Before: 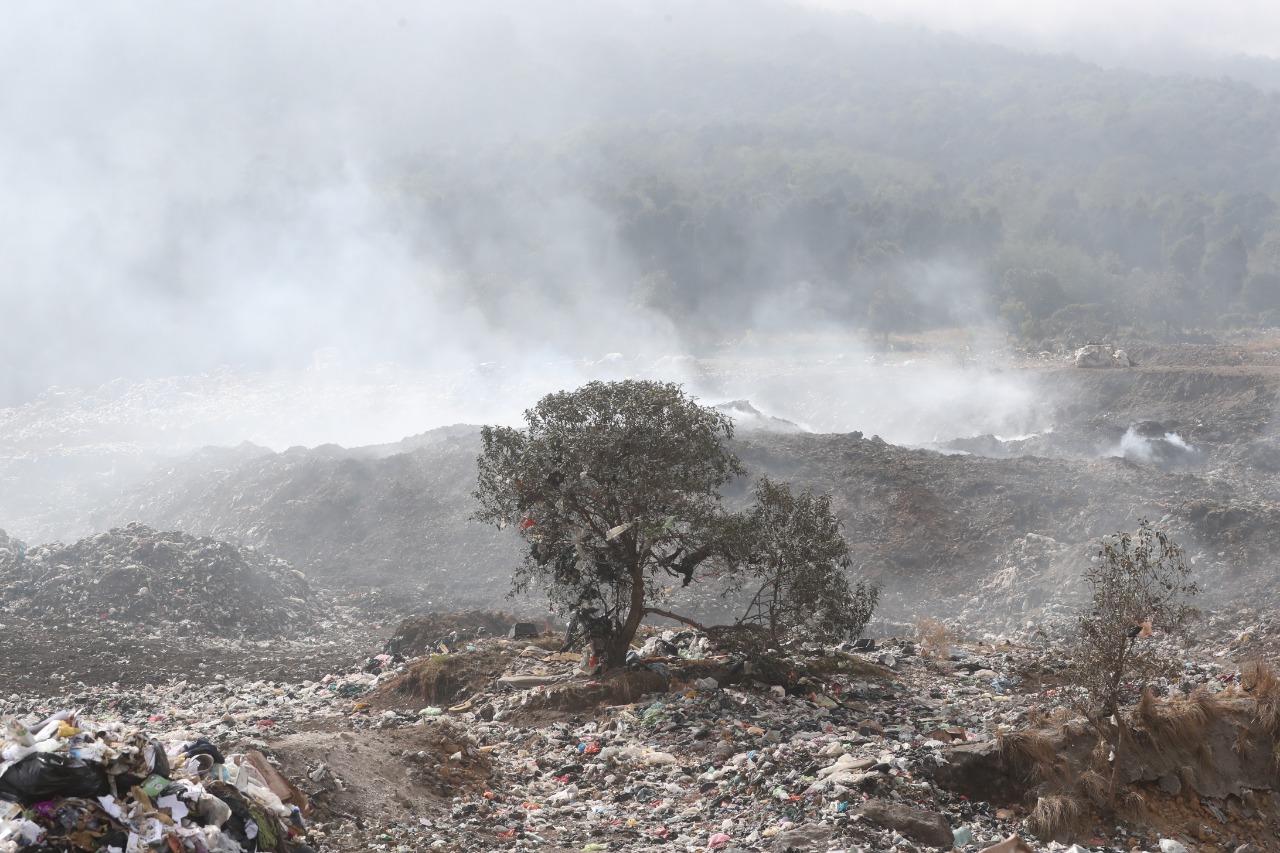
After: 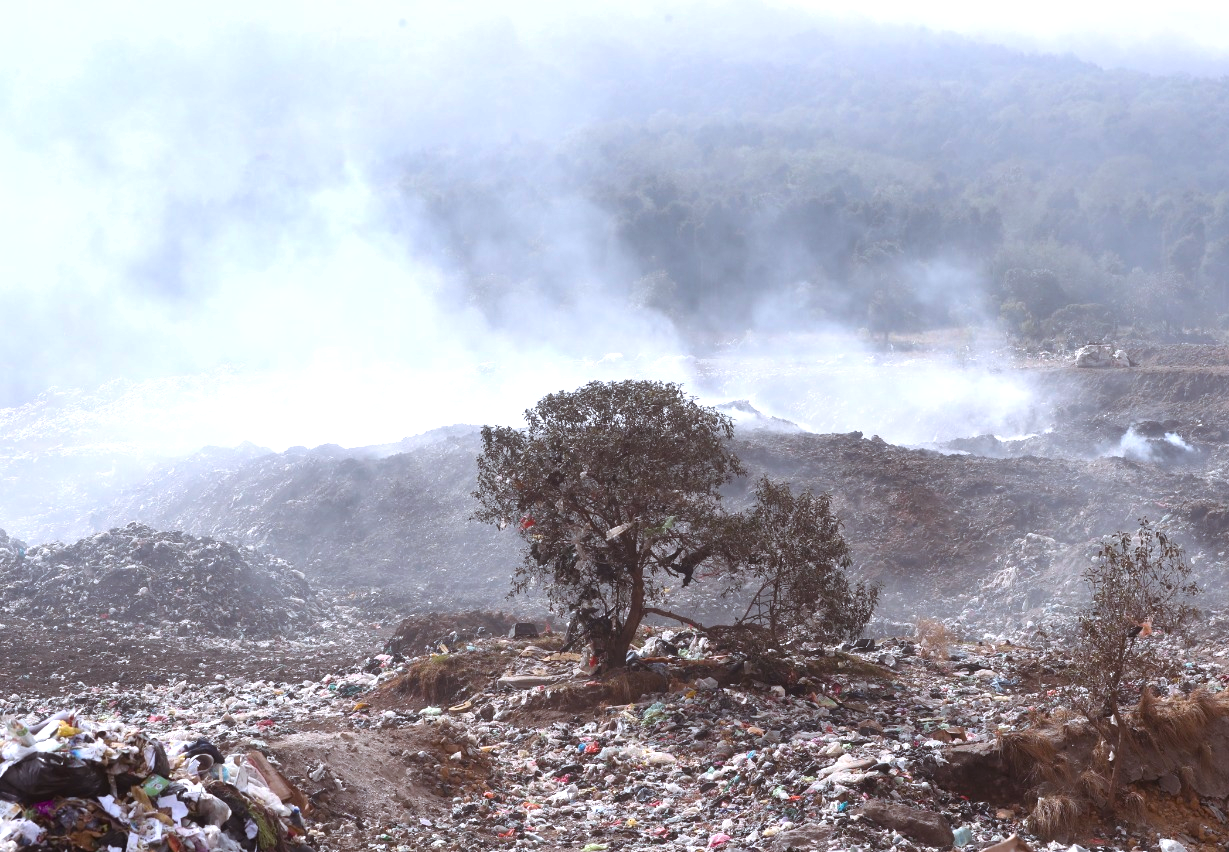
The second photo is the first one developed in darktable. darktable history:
shadows and highlights: shadows 29.54, highlights -30.26, low approximation 0.01, soften with gaussian
crop: right 3.944%, bottom 0.044%
color calibration: gray › normalize channels true, illuminant as shot in camera, x 0.358, y 0.373, temperature 4628.91 K, gamut compression 0.008
color balance rgb: shadows lift › chroma 4.387%, shadows lift › hue 24.83°, perceptual saturation grading › global saturation 31.206%, perceptual brilliance grading › highlights 10.974%, perceptual brilliance grading › shadows -10.503%, global vibrance 14.519%
